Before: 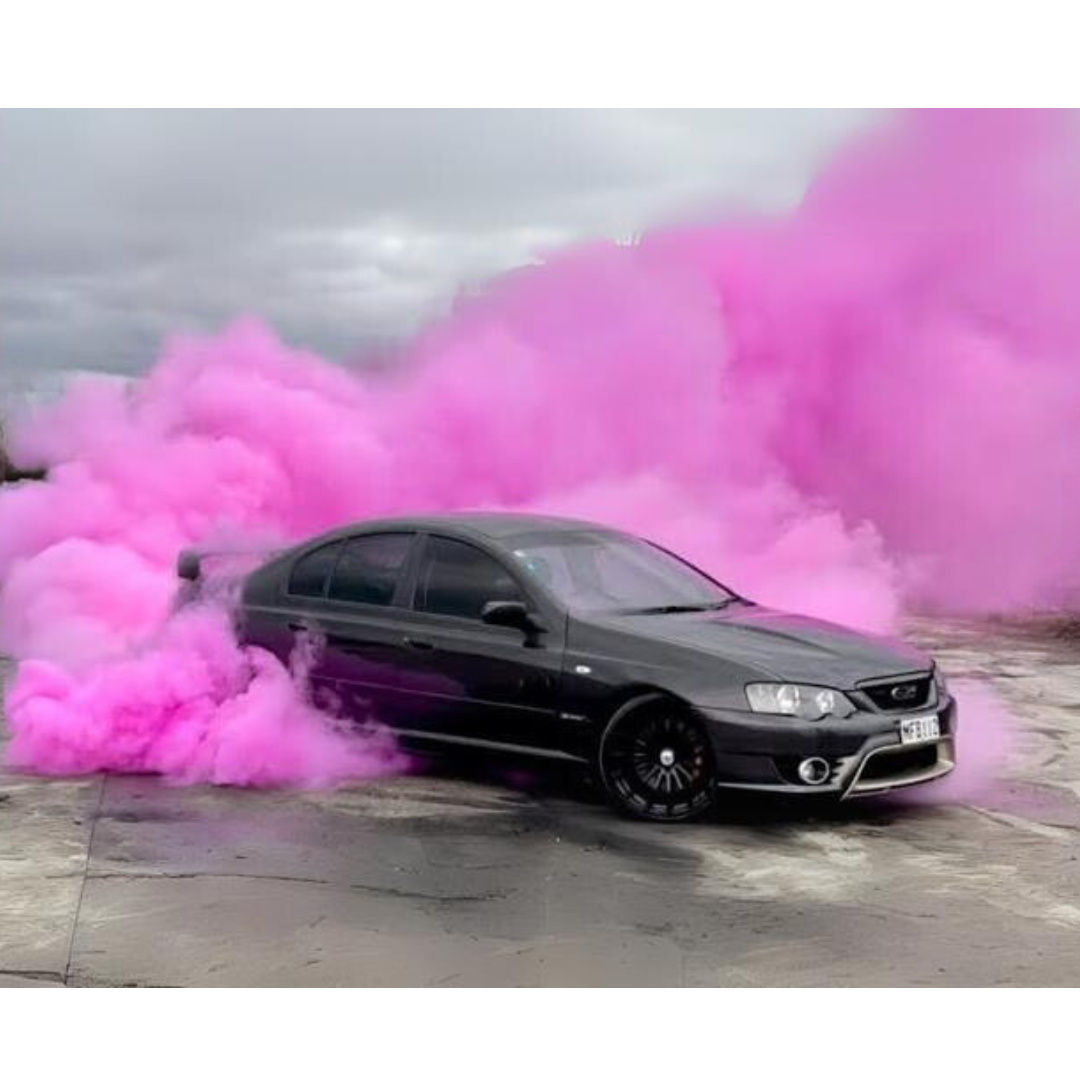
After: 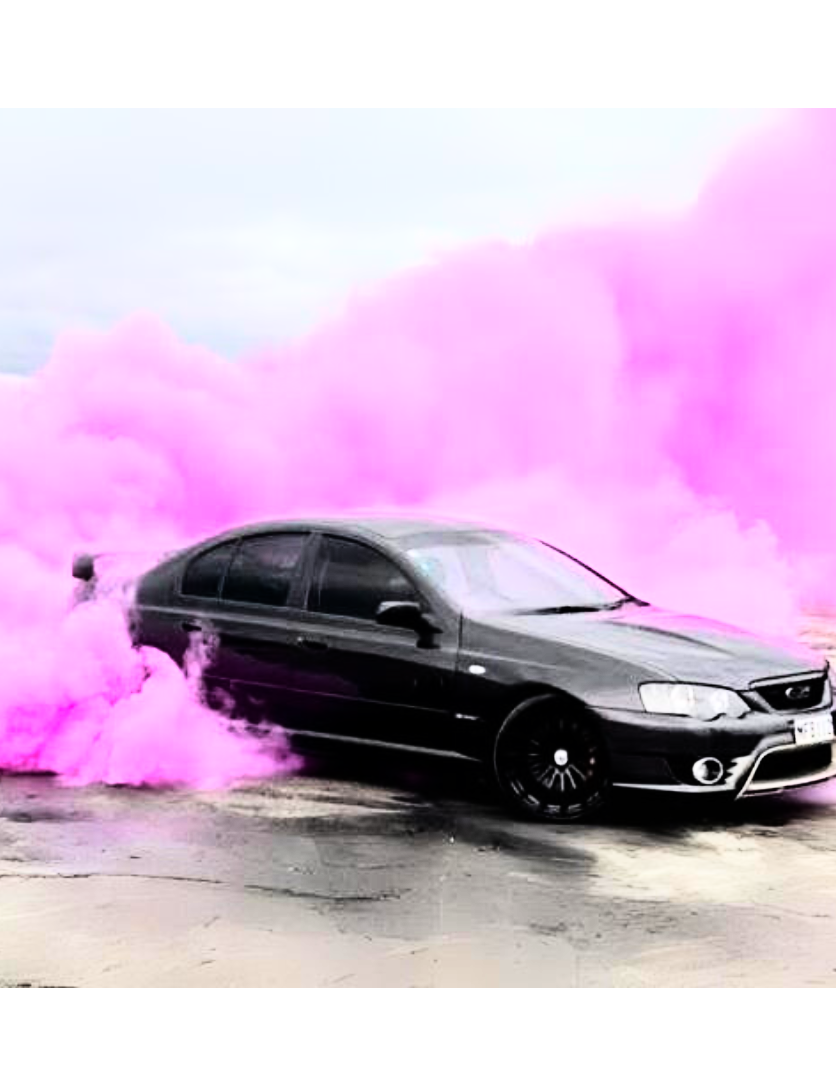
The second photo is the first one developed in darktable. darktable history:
rgb curve: curves: ch0 [(0, 0) (0.21, 0.15) (0.24, 0.21) (0.5, 0.75) (0.75, 0.96) (0.89, 0.99) (1, 1)]; ch1 [(0, 0.02) (0.21, 0.13) (0.25, 0.2) (0.5, 0.67) (0.75, 0.9) (0.89, 0.97) (1, 1)]; ch2 [(0, 0.02) (0.21, 0.13) (0.25, 0.2) (0.5, 0.67) (0.75, 0.9) (0.89, 0.97) (1, 1)], compensate middle gray true
crop: left 9.88%, right 12.664%
